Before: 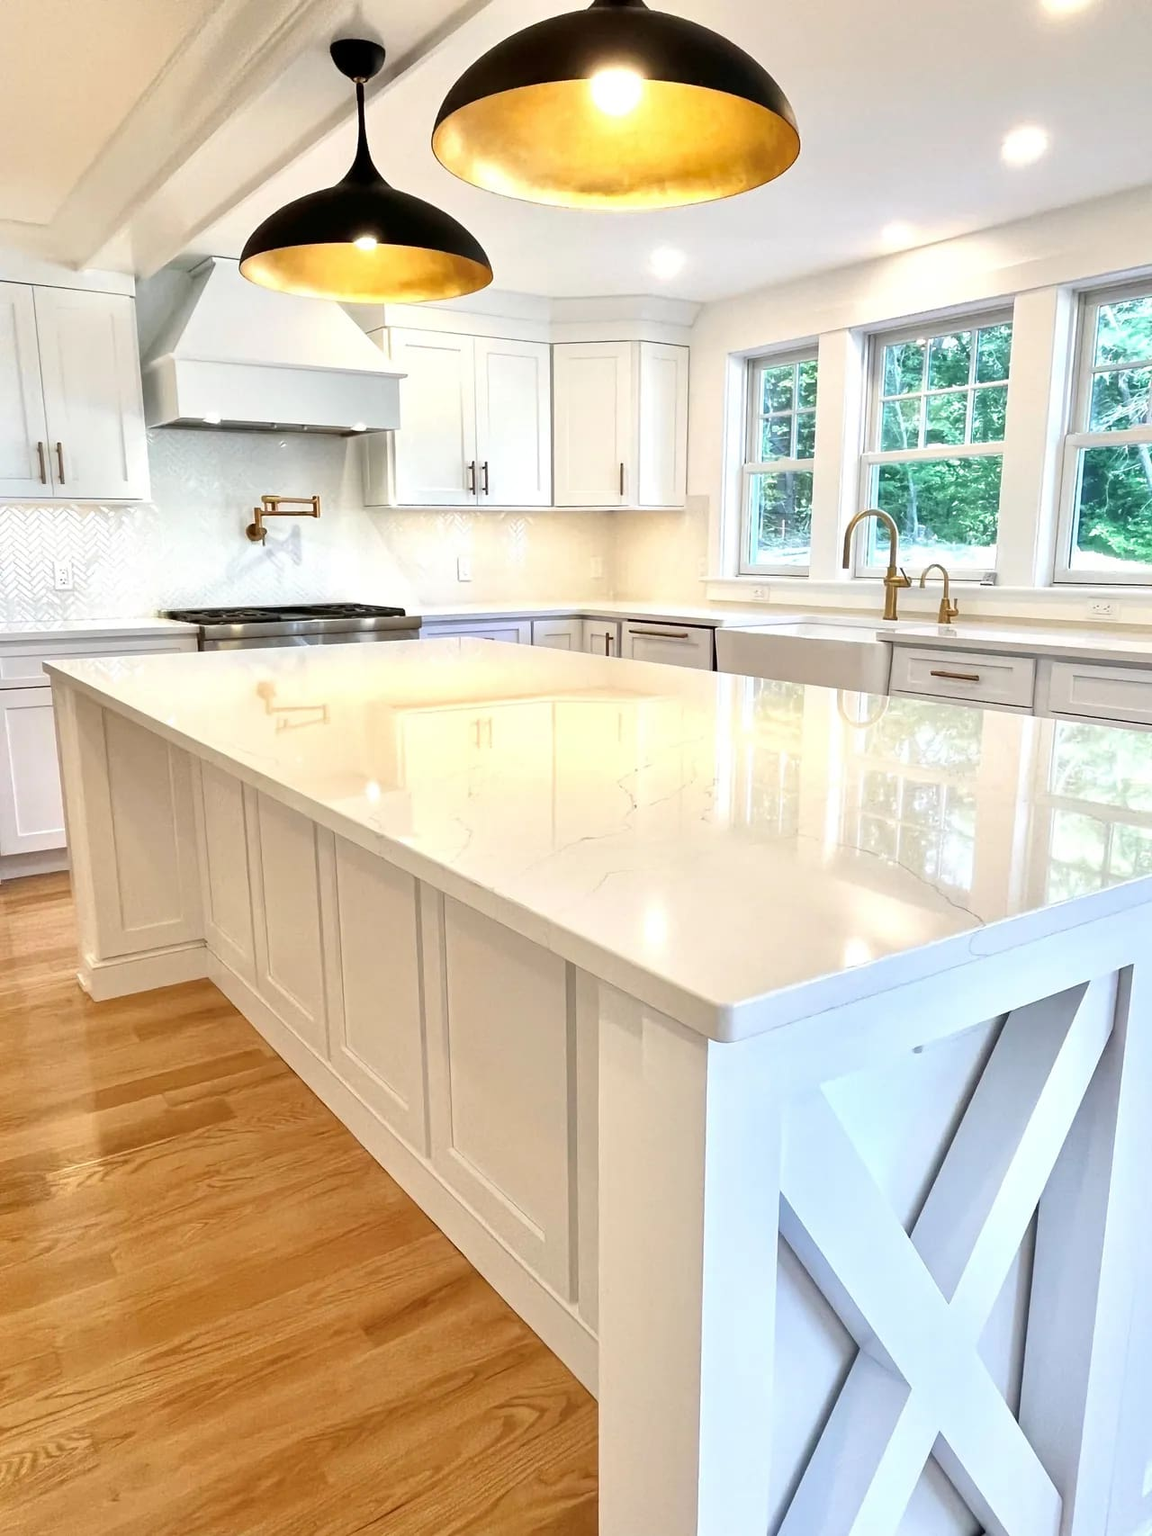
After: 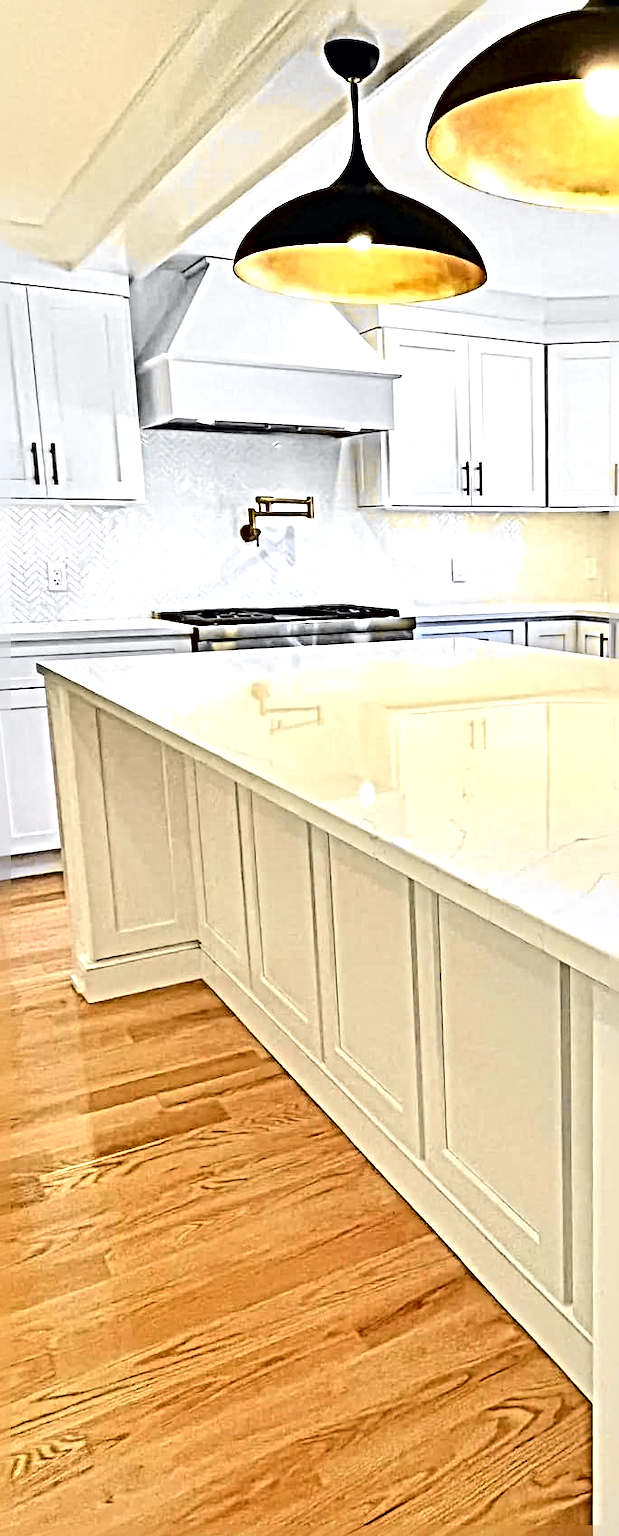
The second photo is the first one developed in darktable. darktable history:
exposure: exposure 0.258 EV, compensate highlight preservation false
crop: left 0.587%, right 45.588%, bottom 0.086%
color calibration: illuminant as shot in camera, x 0.358, y 0.373, temperature 4628.91 K
sharpen: radius 6.3, amount 1.8, threshold 0
tone curve: curves: ch0 [(0, 0) (0.071, 0.047) (0.266, 0.26) (0.483, 0.554) (0.753, 0.811) (1, 0.983)]; ch1 [(0, 0) (0.346, 0.307) (0.408, 0.387) (0.463, 0.465) (0.482, 0.493) (0.502, 0.5) (0.517, 0.502) (0.55, 0.548) (0.597, 0.61) (0.651, 0.698) (1, 1)]; ch2 [(0, 0) (0.346, 0.34) (0.434, 0.46) (0.485, 0.494) (0.5, 0.494) (0.517, 0.506) (0.526, 0.545) (0.583, 0.61) (0.625, 0.659) (1, 1)], color space Lab, independent channels, preserve colors none
